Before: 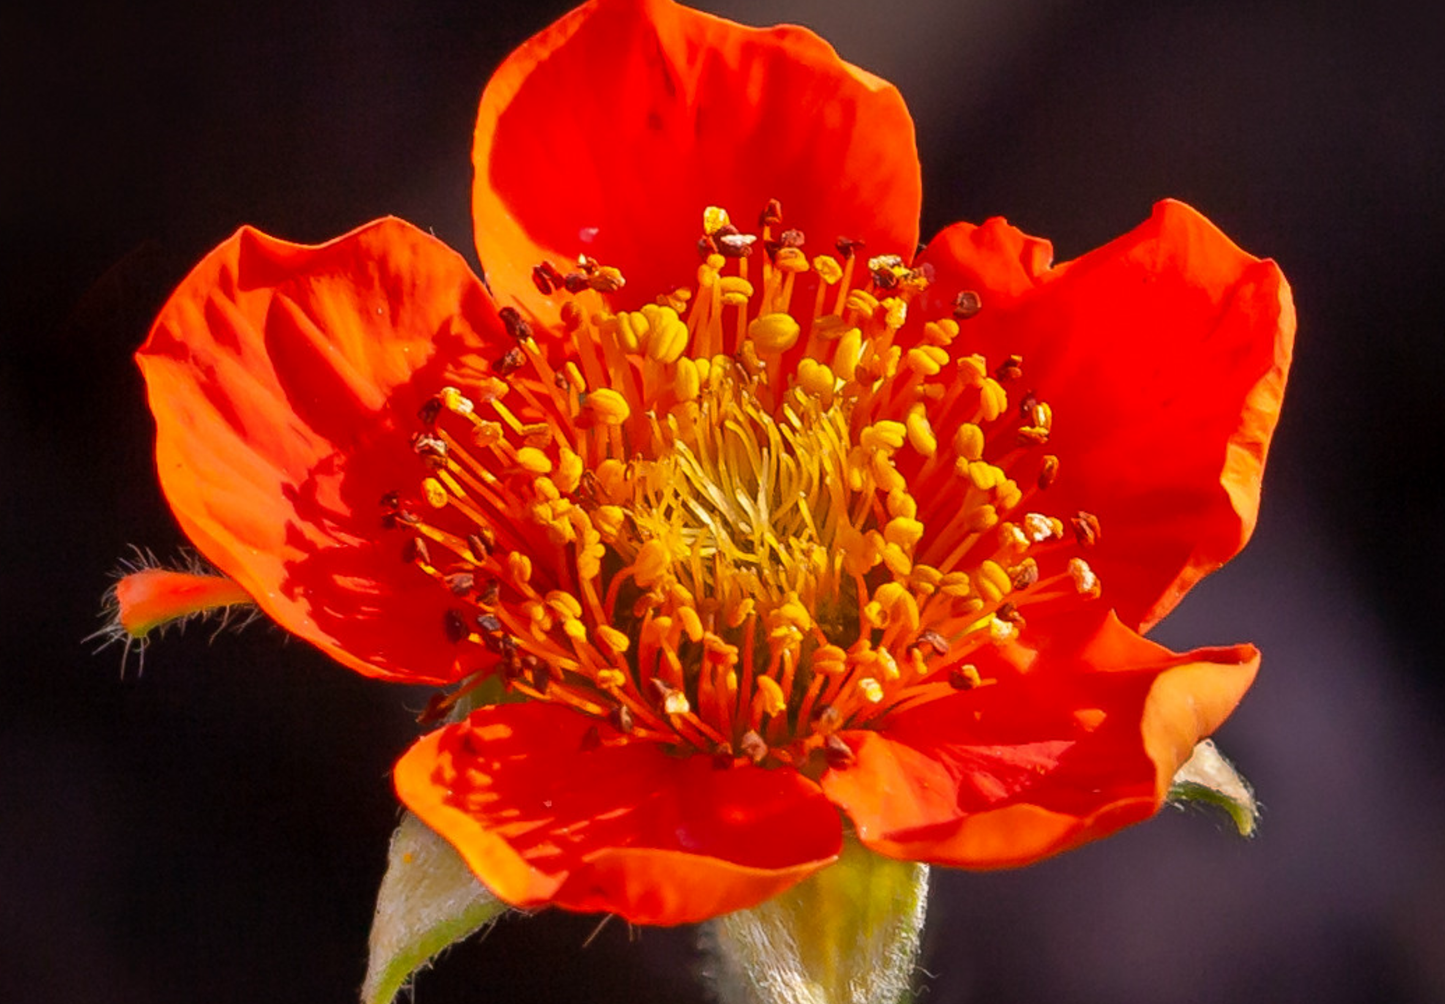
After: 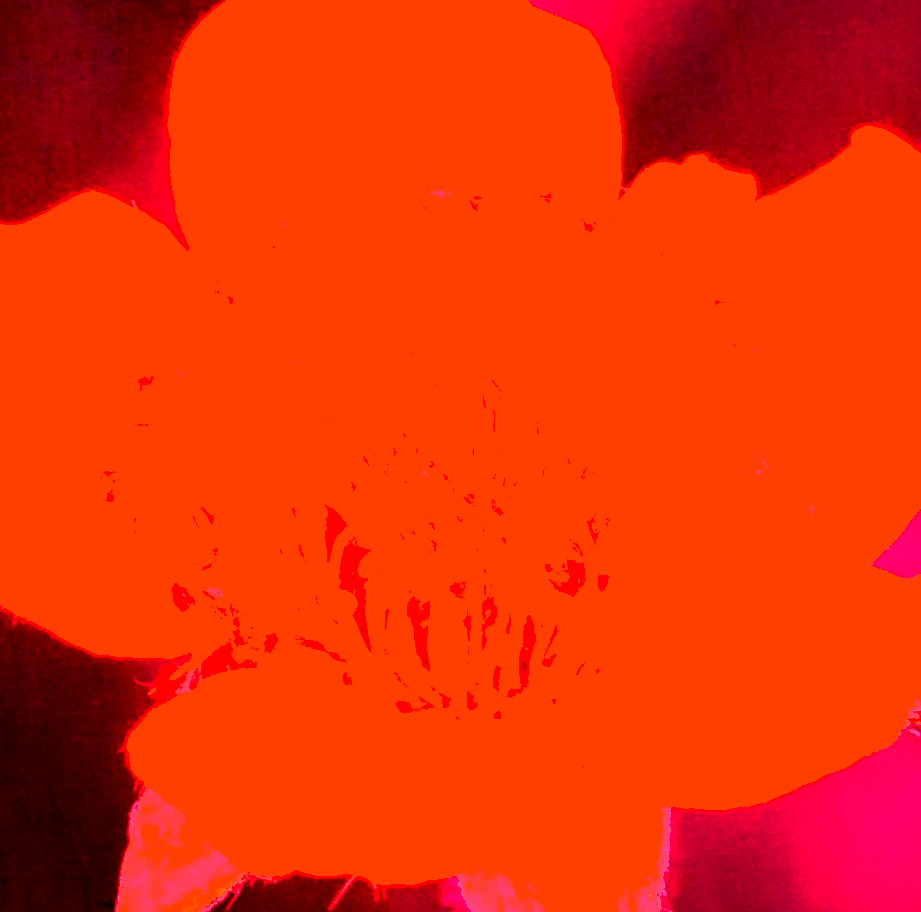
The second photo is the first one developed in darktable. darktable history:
contrast brightness saturation: brightness -0.2, saturation 0.08
rotate and perspective: rotation -3.52°, crop left 0.036, crop right 0.964, crop top 0.081, crop bottom 0.919
shadows and highlights: radius 125.46, shadows 21.19, highlights -21.19, low approximation 0.01
crop and rotate: left 18.442%, right 15.508%
white balance: red 4.26, blue 1.802
